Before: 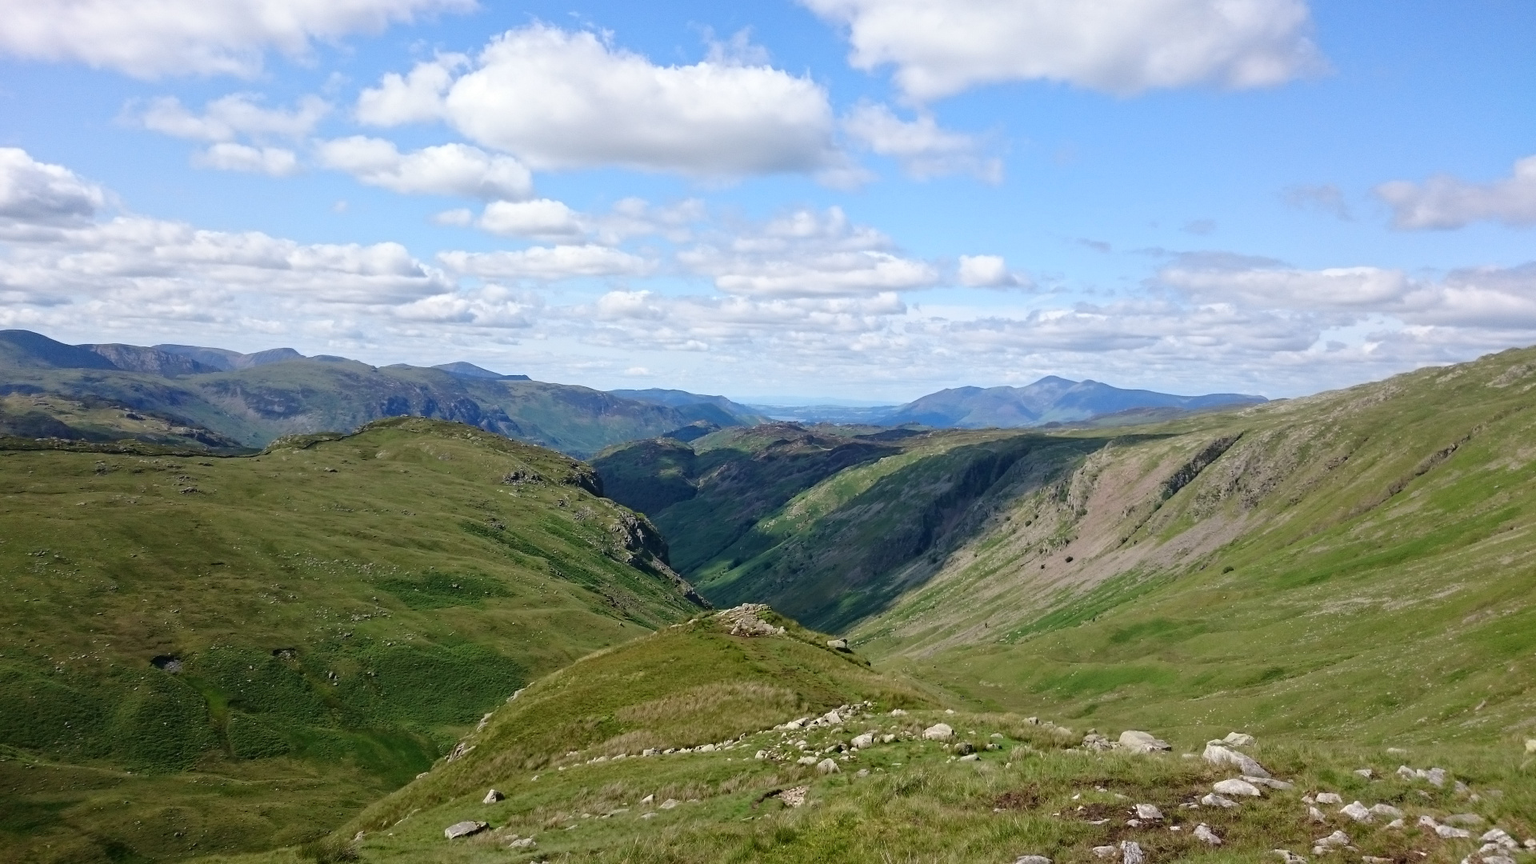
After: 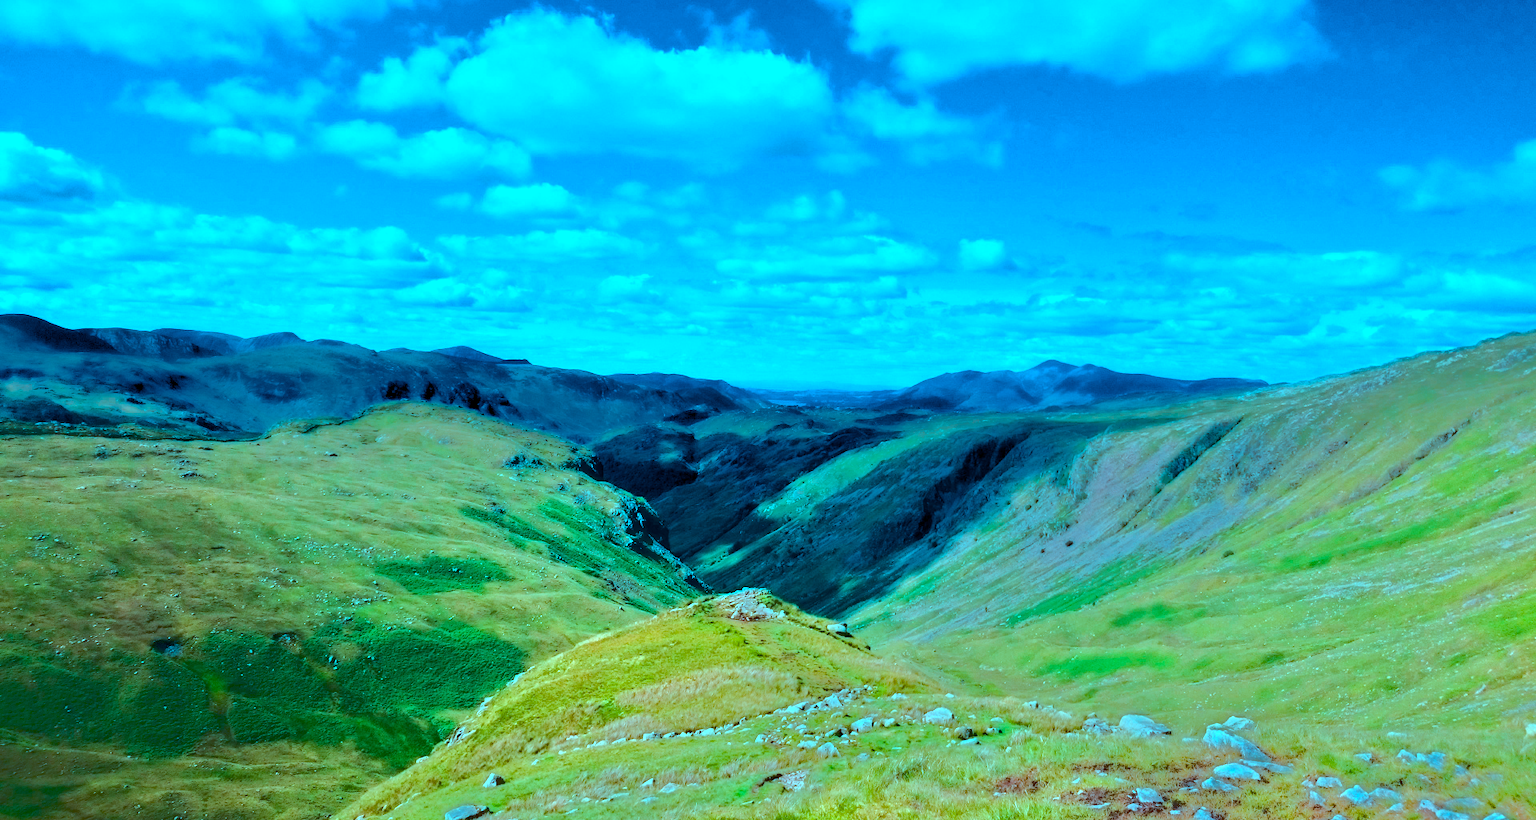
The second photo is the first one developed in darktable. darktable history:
color calibration: output R [1.422, -0.35, -0.252, 0], output G [-0.238, 1.259, -0.084, 0], output B [-0.081, -0.196, 1.58, 0], output brightness [0.49, 0.671, -0.57, 0], x 0.383, y 0.372, temperature 3911.47 K
crop and rotate: top 2.004%, bottom 3.019%
tone equalizer: -7 EV -0.592 EV, -6 EV 0.991 EV, -5 EV -0.432 EV, -4 EV 0.429 EV, -3 EV 0.407 EV, -2 EV 0.121 EV, -1 EV -0.159 EV, +0 EV -0.382 EV, mask exposure compensation -0.51 EV
